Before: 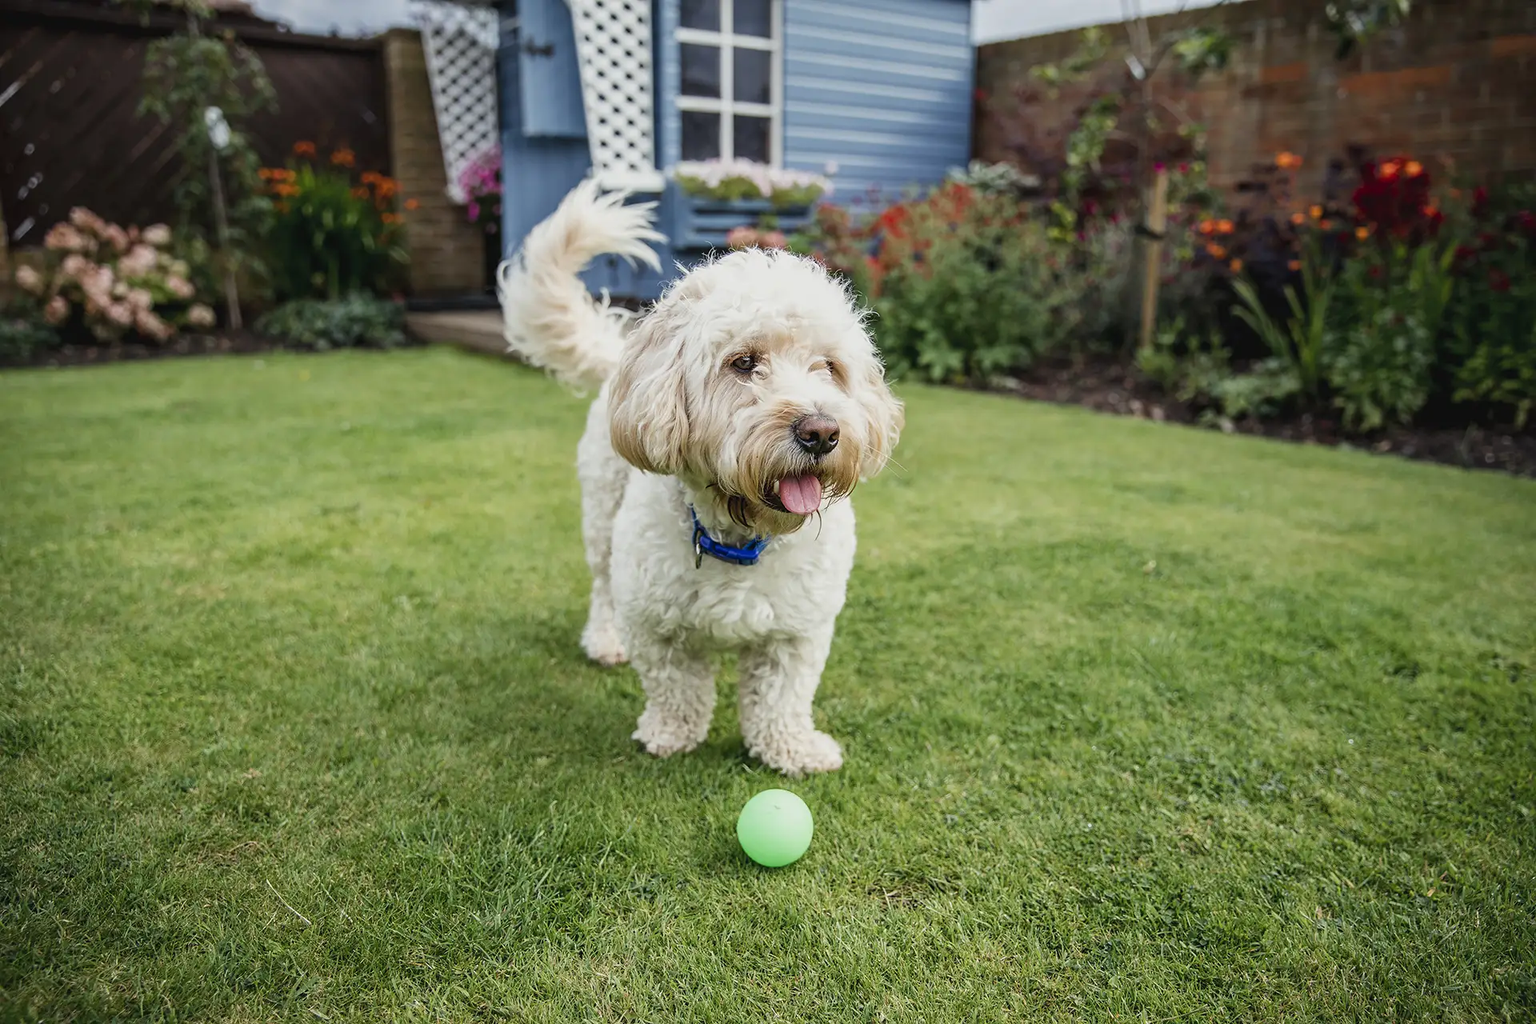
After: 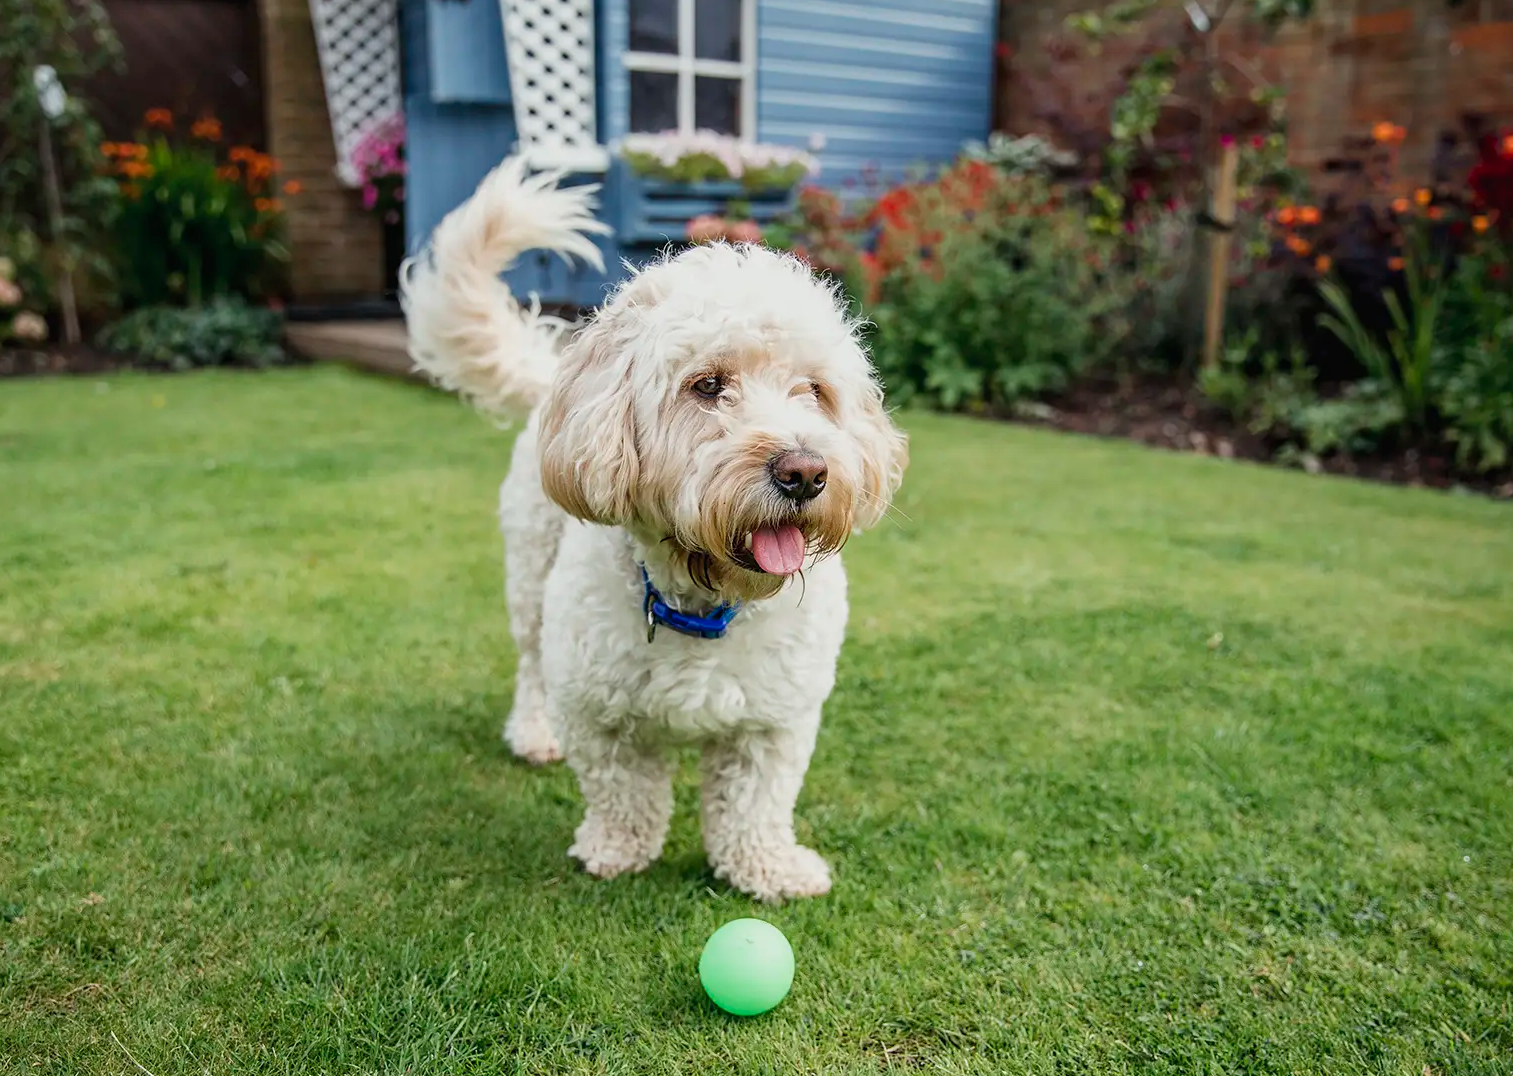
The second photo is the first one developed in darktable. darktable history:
crop: left 11.563%, top 5.357%, right 9.604%, bottom 10.56%
